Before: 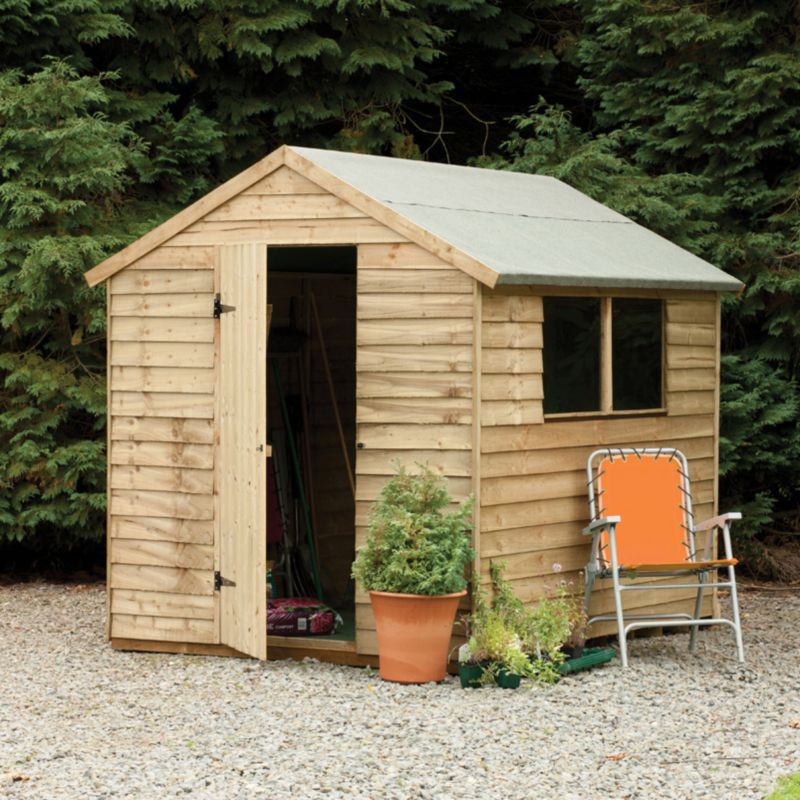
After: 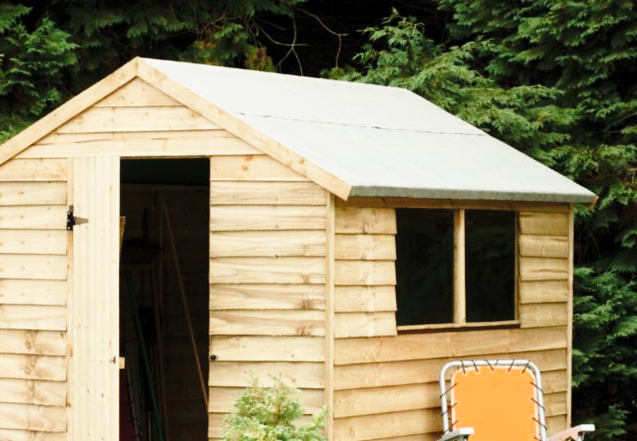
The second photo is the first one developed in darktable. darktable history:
base curve: curves: ch0 [(0, 0) (0.028, 0.03) (0.121, 0.232) (0.46, 0.748) (0.859, 0.968) (1, 1)], preserve colors none
crop: left 18.385%, top 11.112%, right 1.961%, bottom 33.008%
